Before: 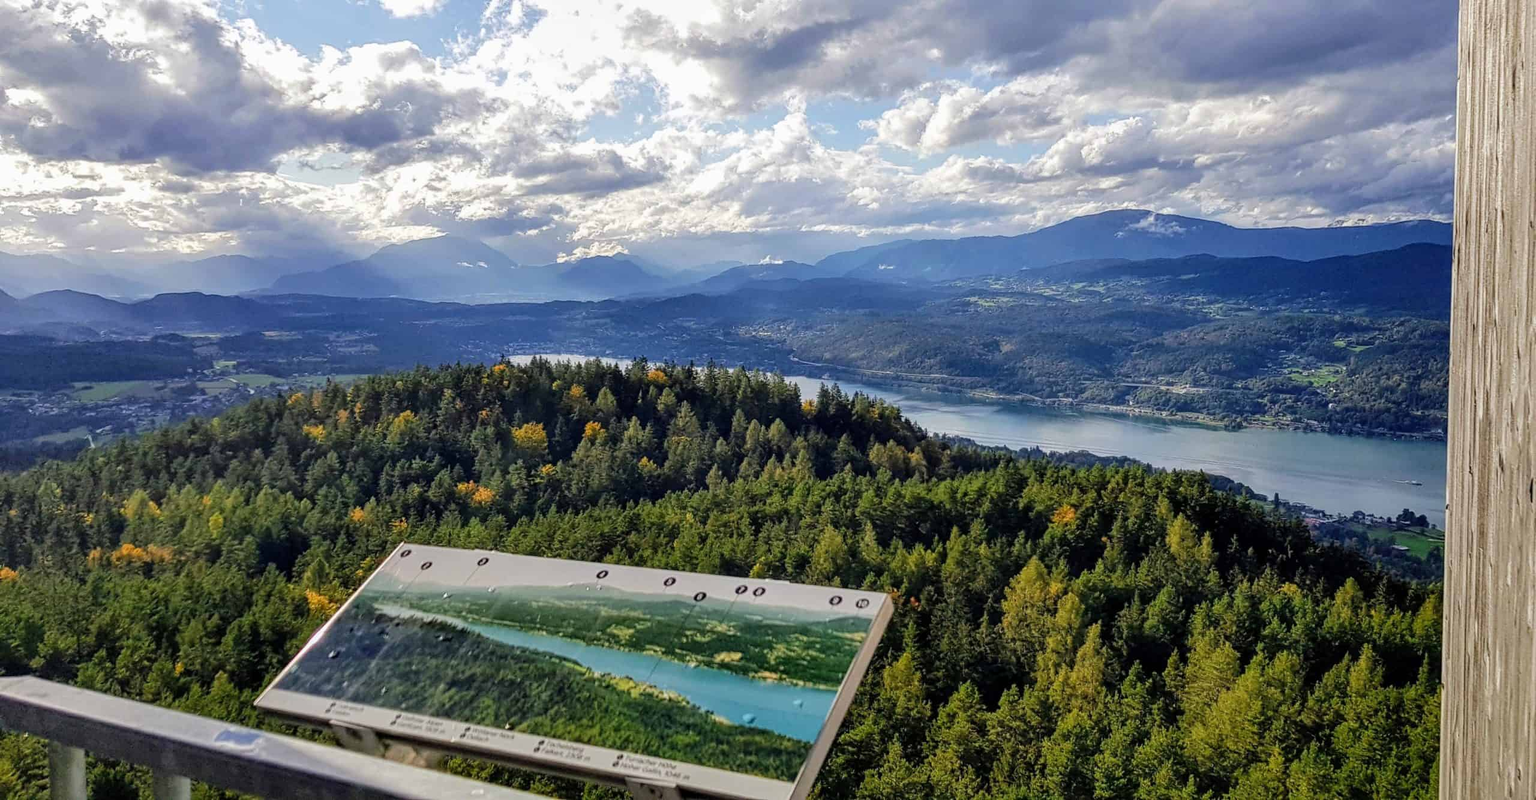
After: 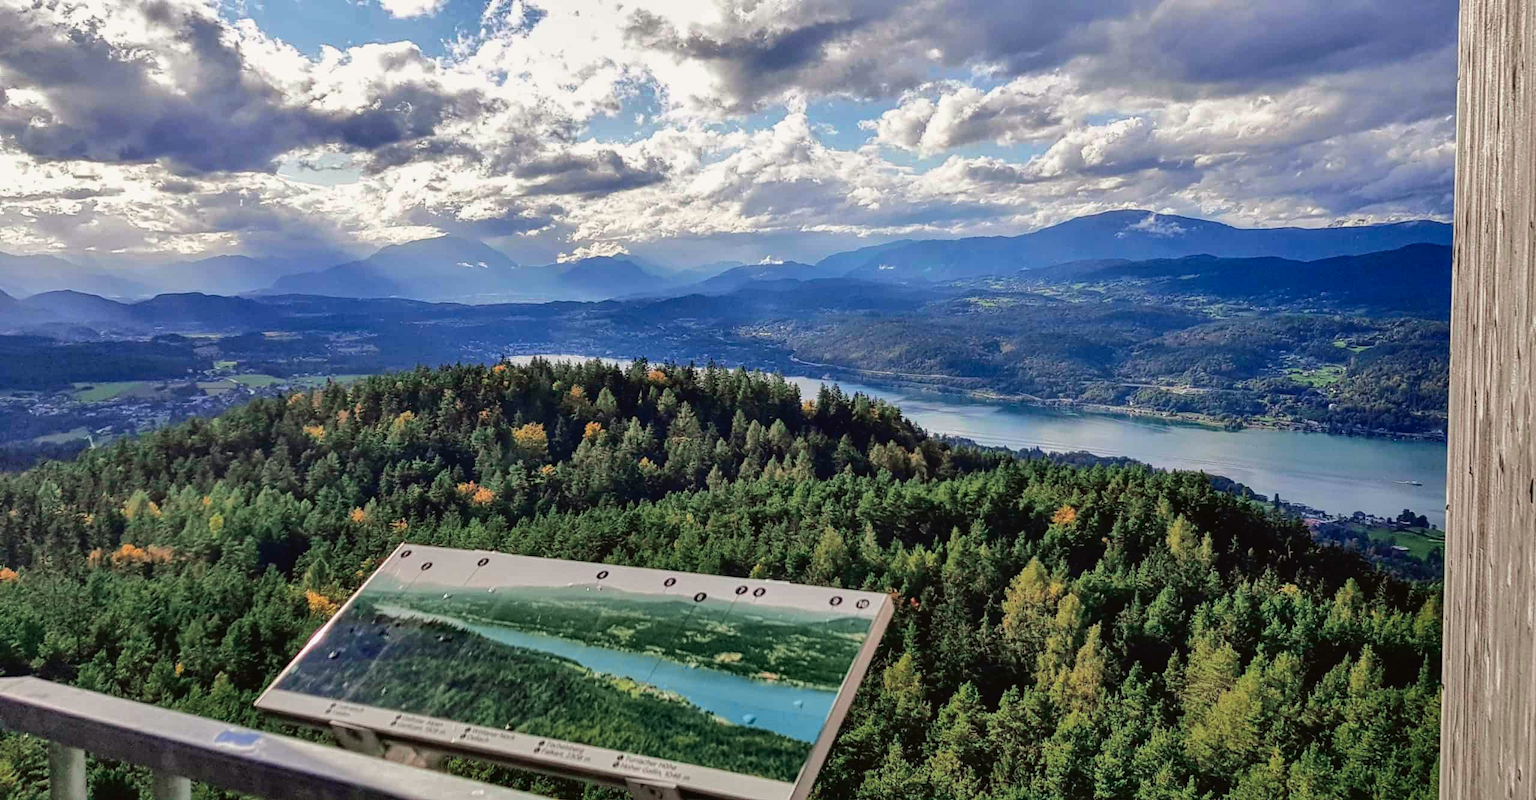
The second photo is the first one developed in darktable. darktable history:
tone curve: curves: ch0 [(0, 0.021) (0.059, 0.053) (0.197, 0.191) (0.32, 0.311) (0.495, 0.505) (0.725, 0.731) (0.89, 0.919) (1, 1)]; ch1 [(0, 0) (0.094, 0.081) (0.285, 0.299) (0.401, 0.424) (0.453, 0.439) (0.495, 0.496) (0.54, 0.55) (0.615, 0.637) (0.657, 0.683) (1, 1)]; ch2 [(0, 0) (0.257, 0.217) (0.43, 0.421) (0.498, 0.507) (0.547, 0.539) (0.595, 0.56) (0.644, 0.599) (1, 1)], color space Lab, independent channels, preserve colors none
shadows and highlights: shadows 43.71, white point adjustment -1.46, soften with gaussian
